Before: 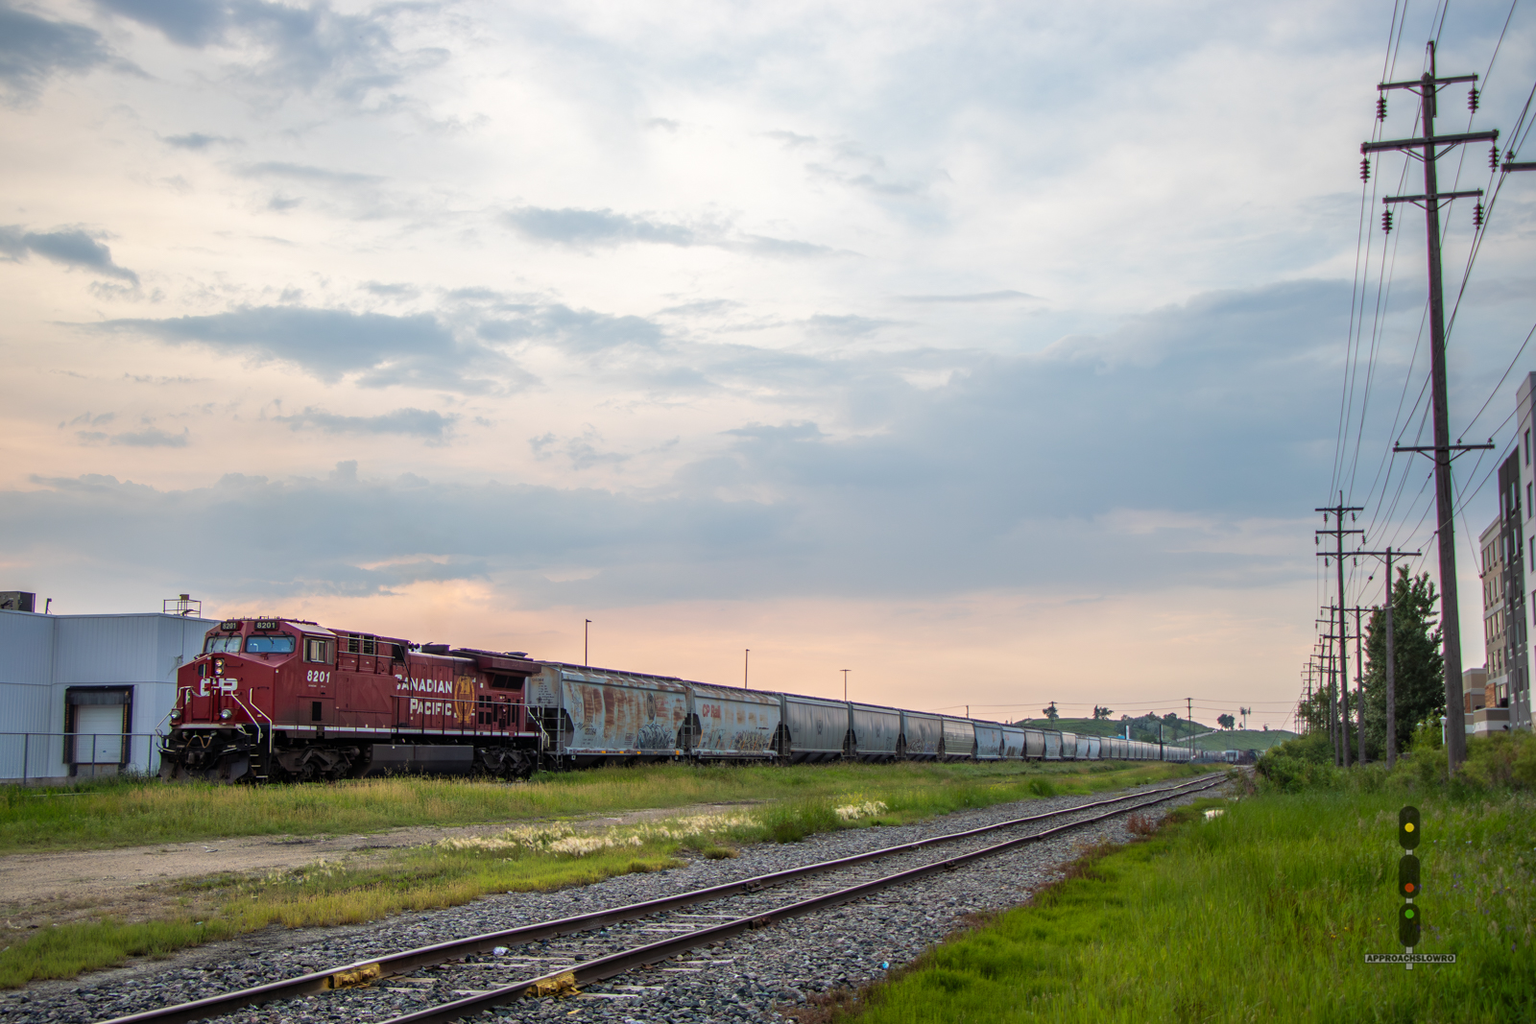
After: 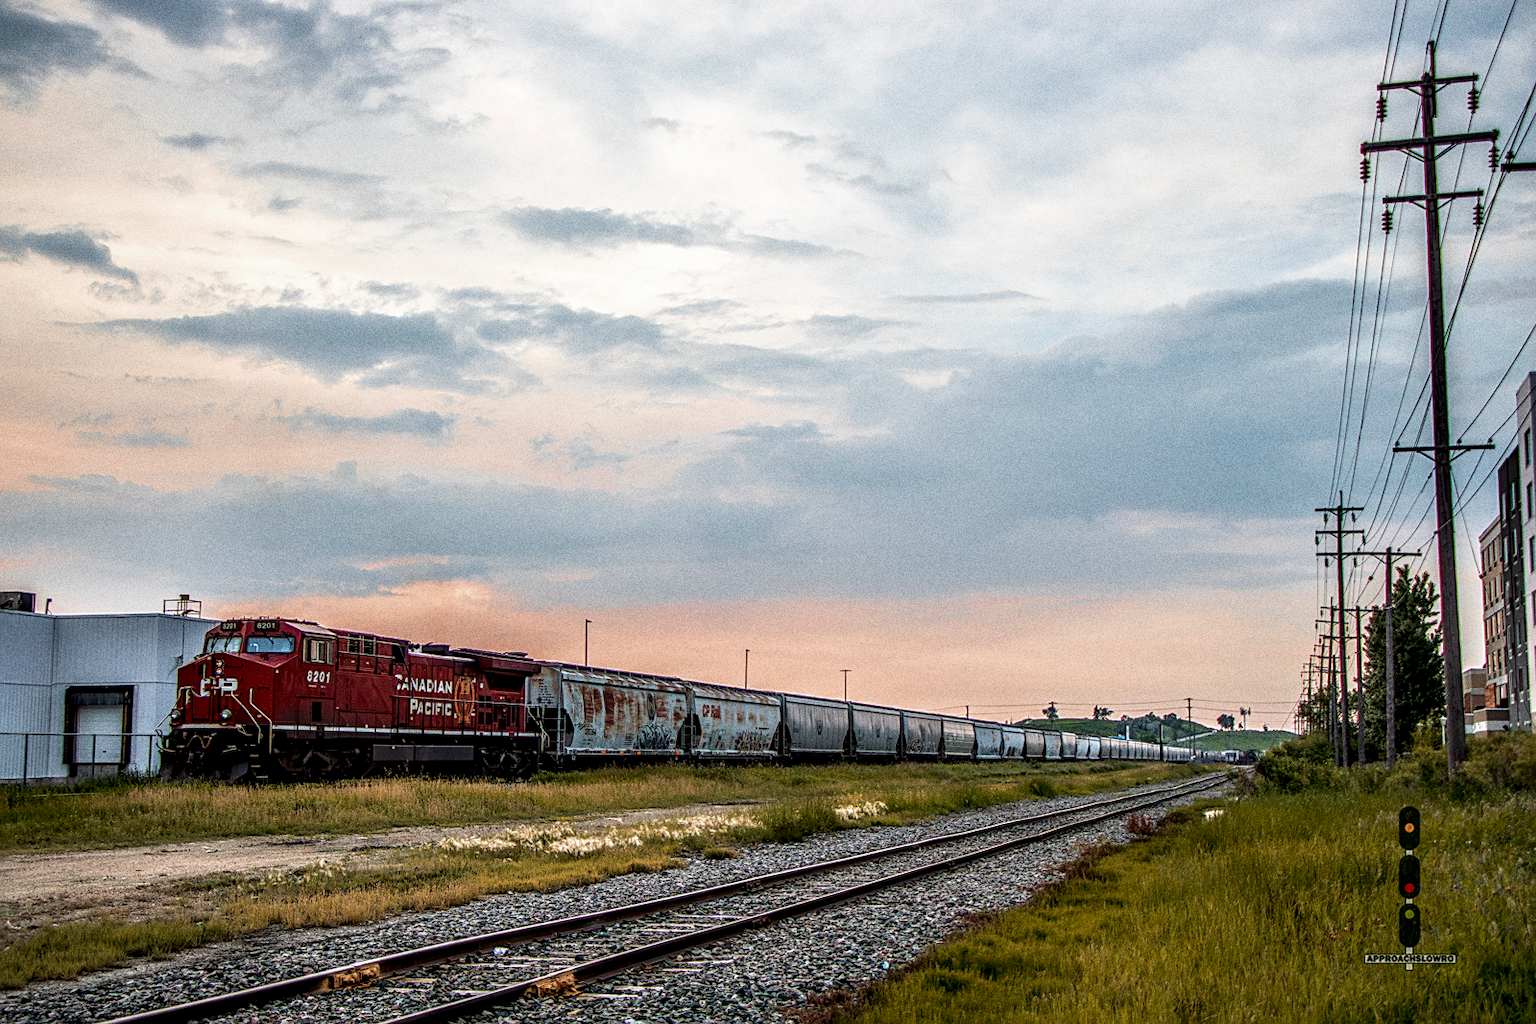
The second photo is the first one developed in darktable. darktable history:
base curve: curves: ch0 [(0, 0) (0.472, 0.508) (1, 1)]
velvia: on, module defaults
tone equalizer: -8 EV -0.002 EV, -7 EV 0.005 EV, -6 EV -0.009 EV, -5 EV 0.011 EV, -4 EV -0.012 EV, -3 EV 0.007 EV, -2 EV -0.062 EV, -1 EV -0.293 EV, +0 EV -0.582 EV, smoothing diameter 2%, edges refinement/feathering 20, mask exposure compensation -1.57 EV, filter diffusion 5
sharpen: on, module defaults
local contrast: highlights 20%, detail 197%
color zones: curves: ch0 [(0, 0.299) (0.25, 0.383) (0.456, 0.352) (0.736, 0.571)]; ch1 [(0, 0.63) (0.151, 0.568) (0.254, 0.416) (0.47, 0.558) (0.732, 0.37) (0.909, 0.492)]; ch2 [(0.004, 0.604) (0.158, 0.443) (0.257, 0.403) (0.761, 0.468)]
grain: coarseness 0.09 ISO, strength 40%
